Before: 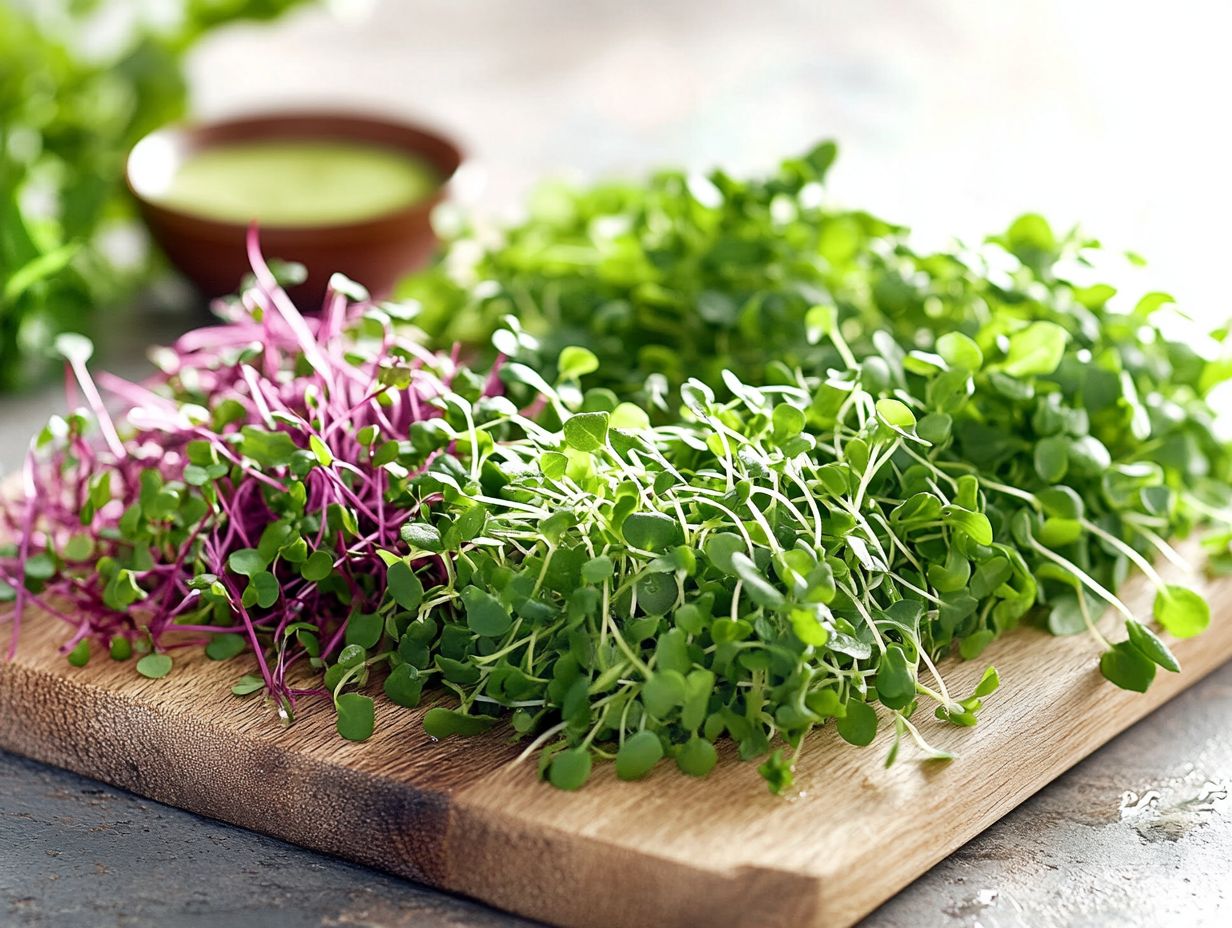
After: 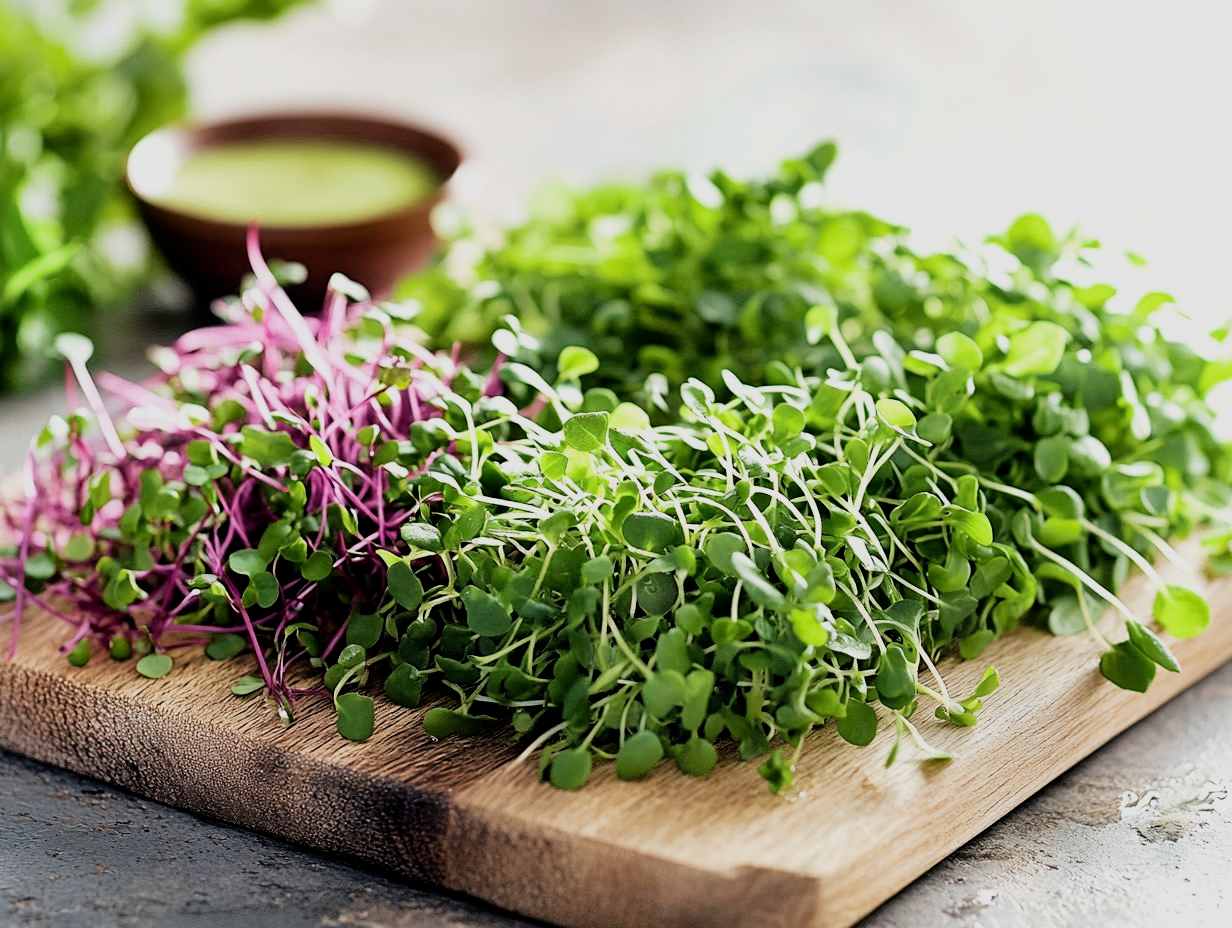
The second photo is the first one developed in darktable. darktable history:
filmic rgb: black relative exposure -5.03 EV, white relative exposure 3.98 EV, threshold 3.03 EV, hardness 2.9, contrast 1.299, enable highlight reconstruction true
